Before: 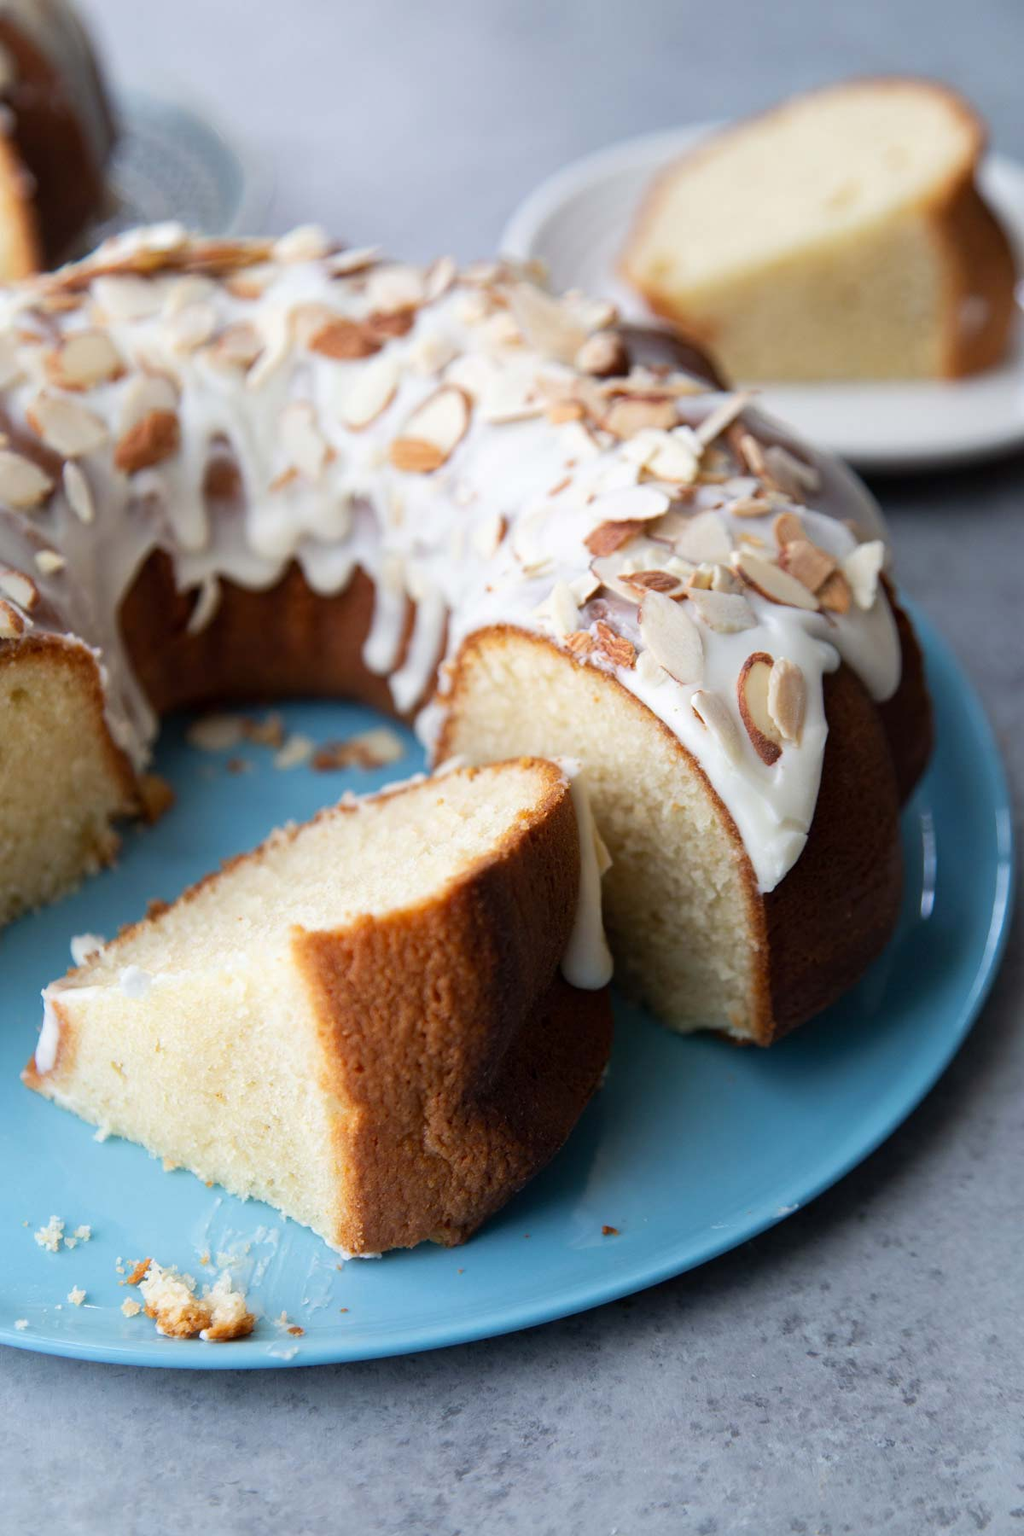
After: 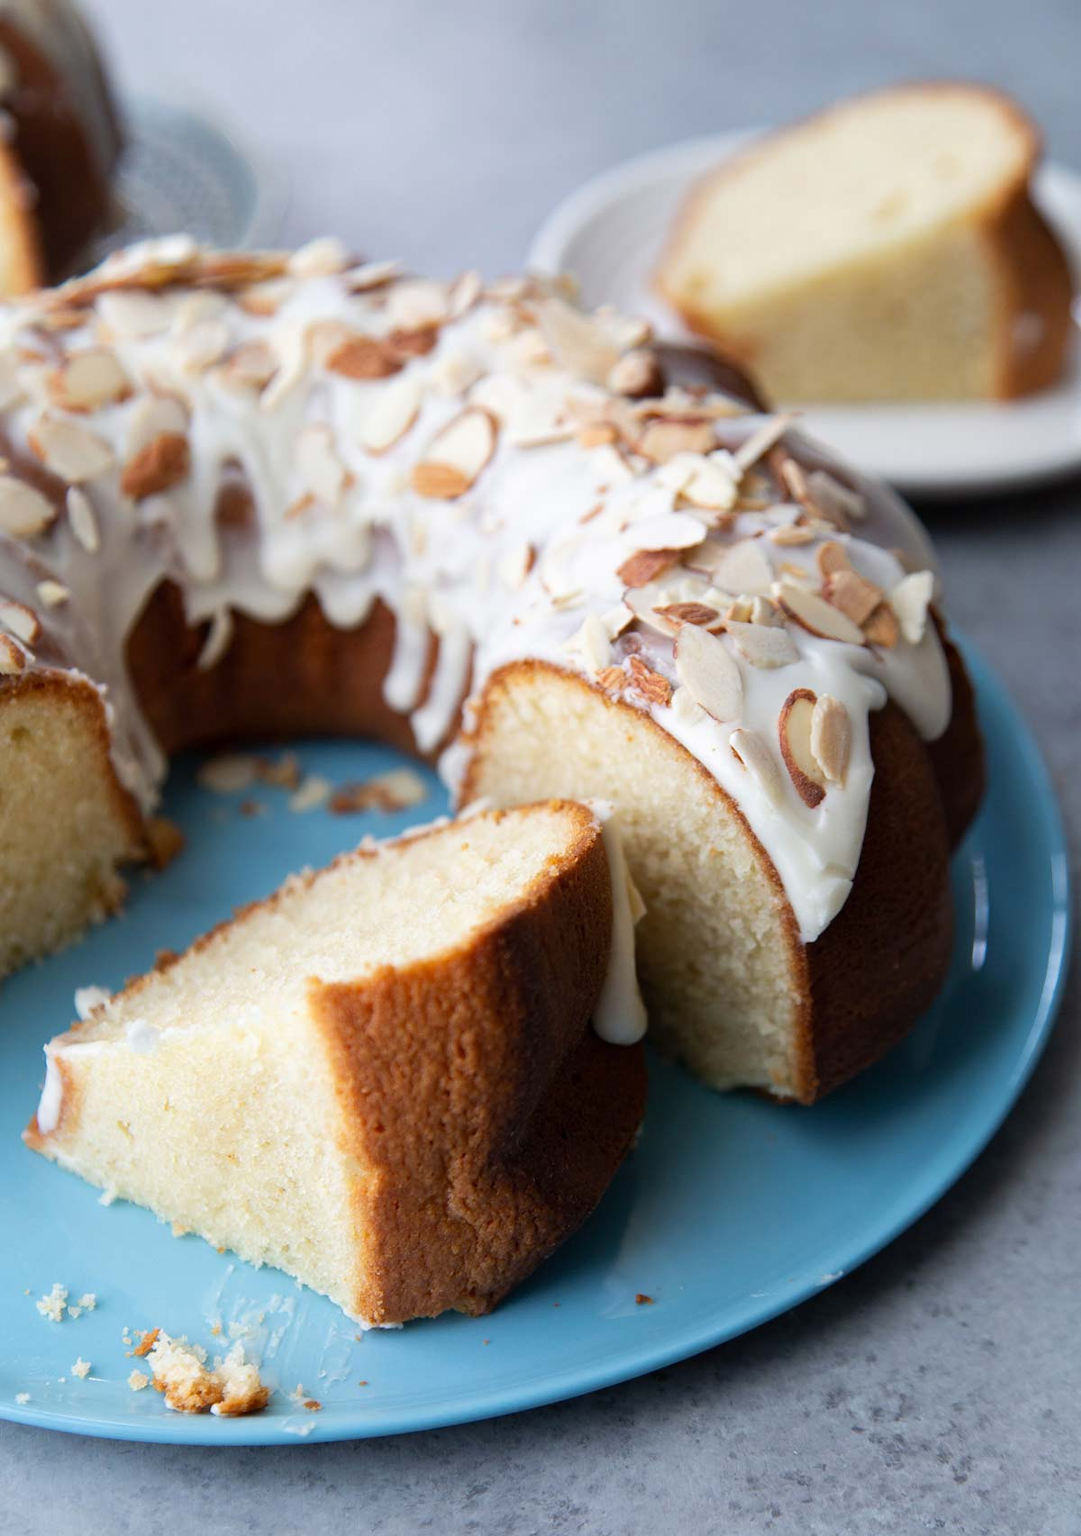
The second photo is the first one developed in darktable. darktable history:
crop and rotate: top 0%, bottom 5.251%
